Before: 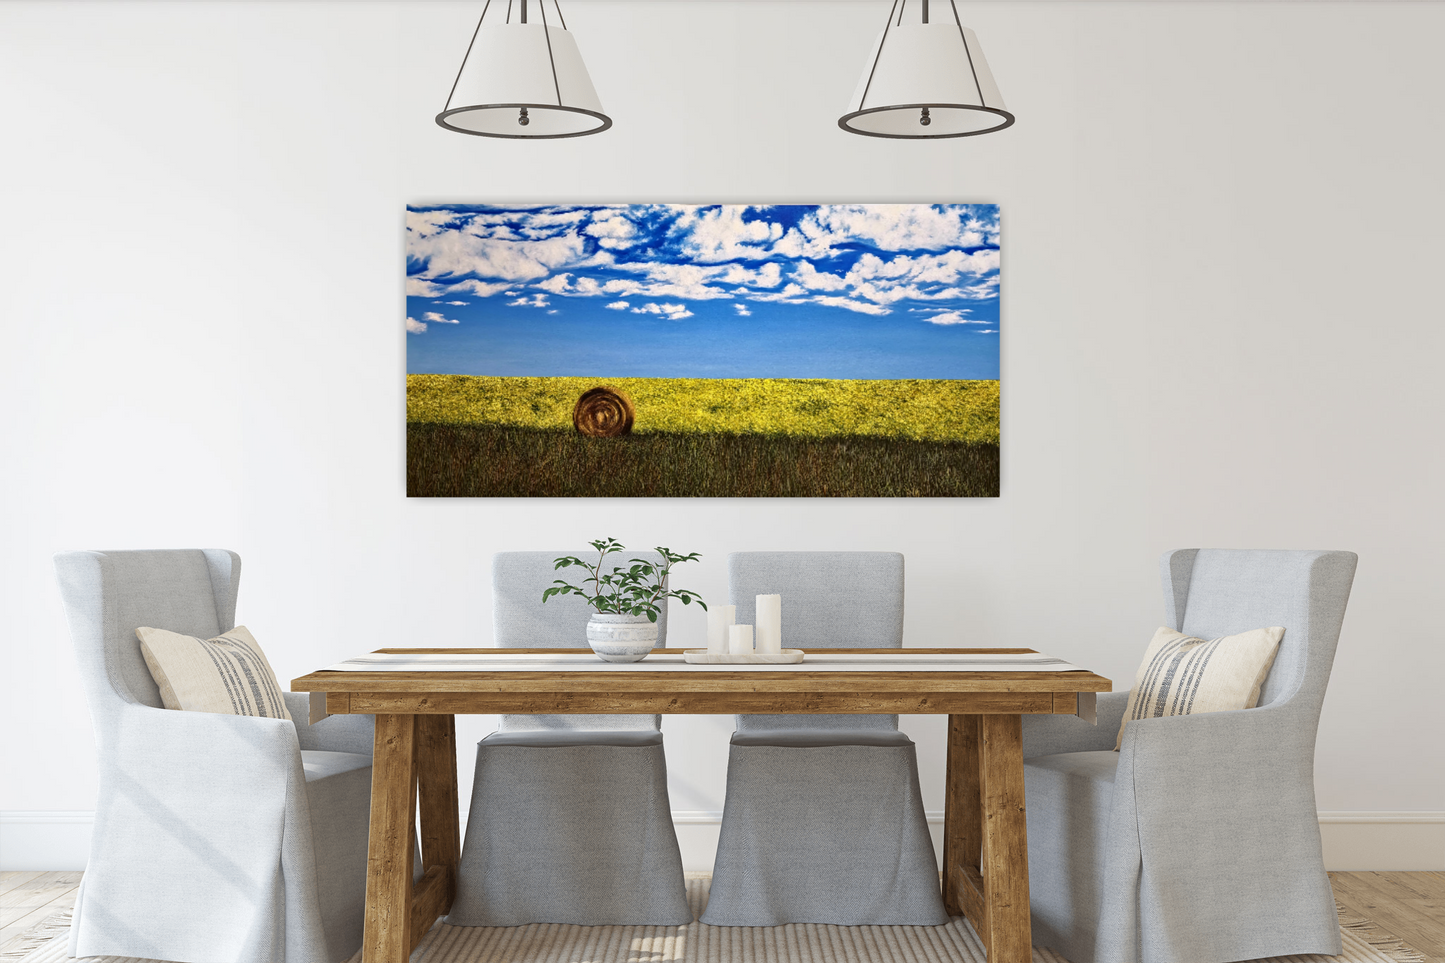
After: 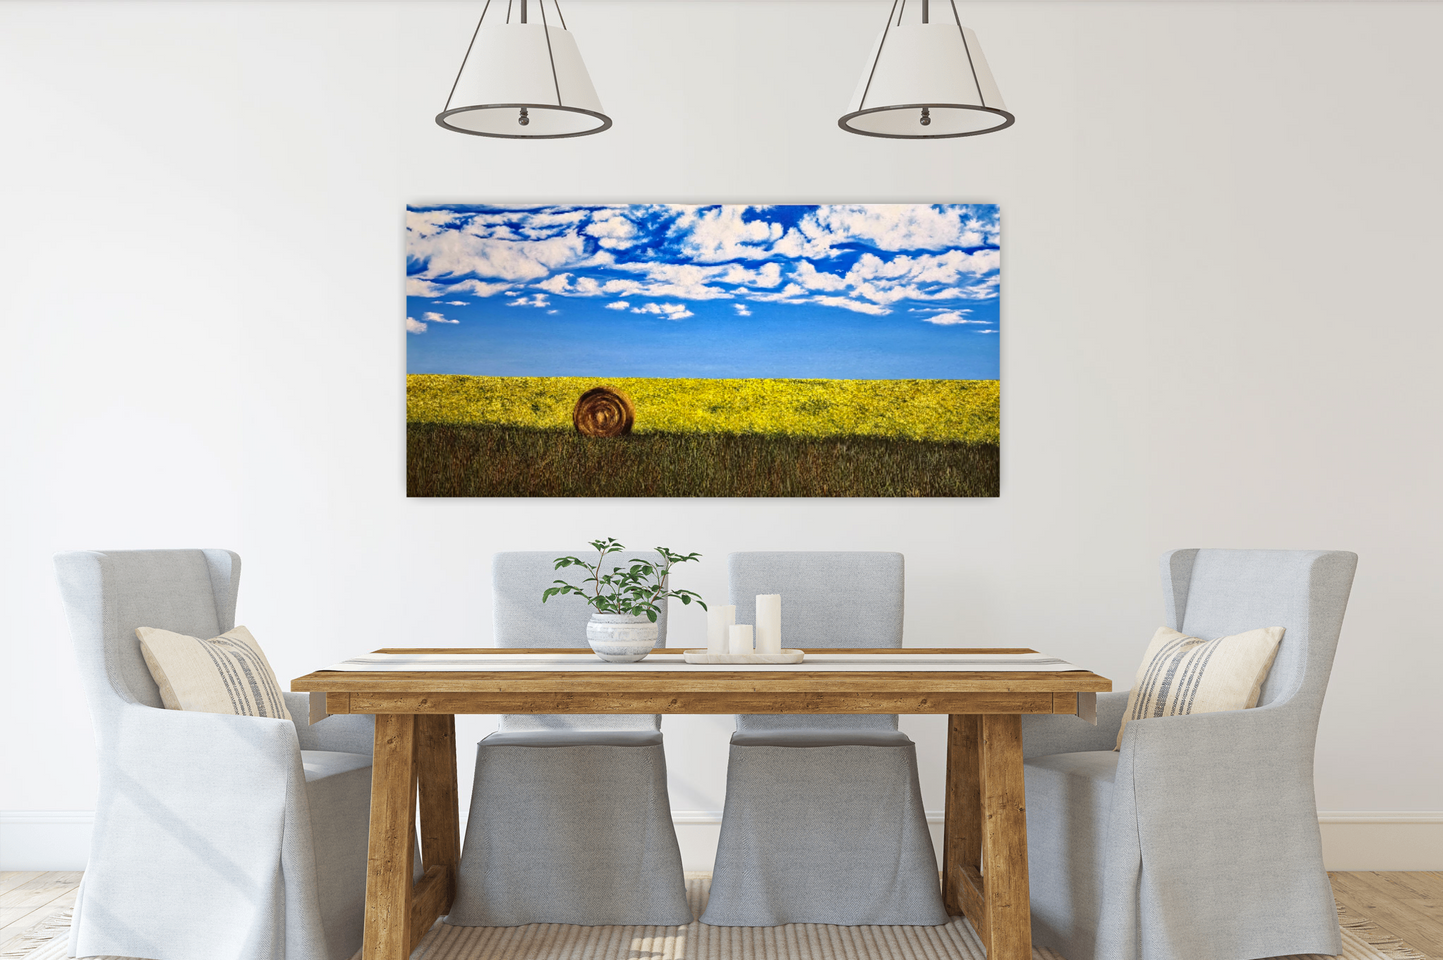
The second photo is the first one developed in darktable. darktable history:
crop: top 0.05%, bottom 0.098%
contrast brightness saturation: contrast 0.03, brightness 0.06, saturation 0.13
